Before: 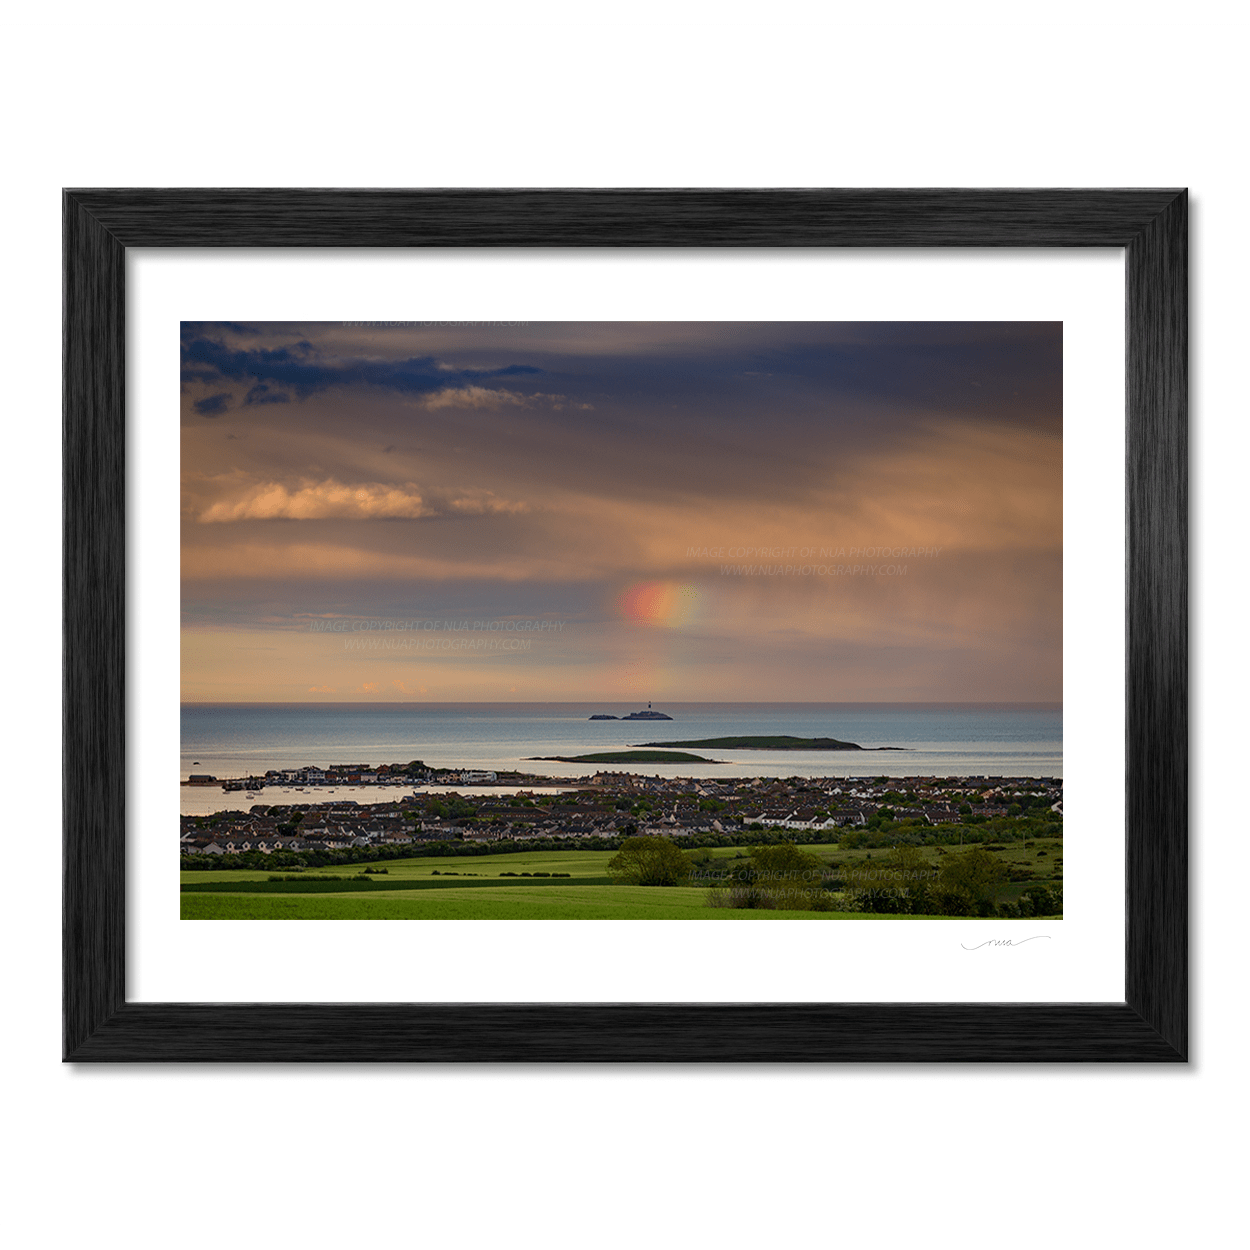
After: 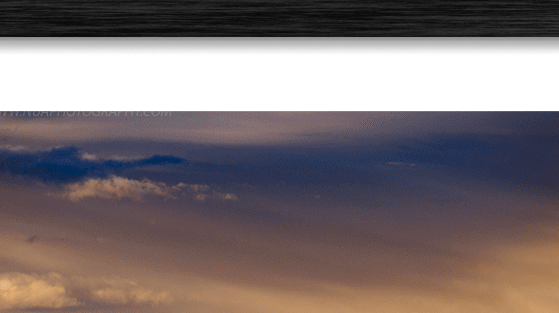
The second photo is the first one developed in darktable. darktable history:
tone curve: curves: ch0 [(0, 0) (0.003, 0.019) (0.011, 0.02) (0.025, 0.019) (0.044, 0.027) (0.069, 0.038) (0.1, 0.056) (0.136, 0.089) (0.177, 0.137) (0.224, 0.187) (0.277, 0.259) (0.335, 0.343) (0.399, 0.437) (0.468, 0.532) (0.543, 0.613) (0.623, 0.685) (0.709, 0.752) (0.801, 0.822) (0.898, 0.9) (1, 1)], preserve colors none
crop: left 28.64%, top 16.832%, right 26.637%, bottom 58.055%
